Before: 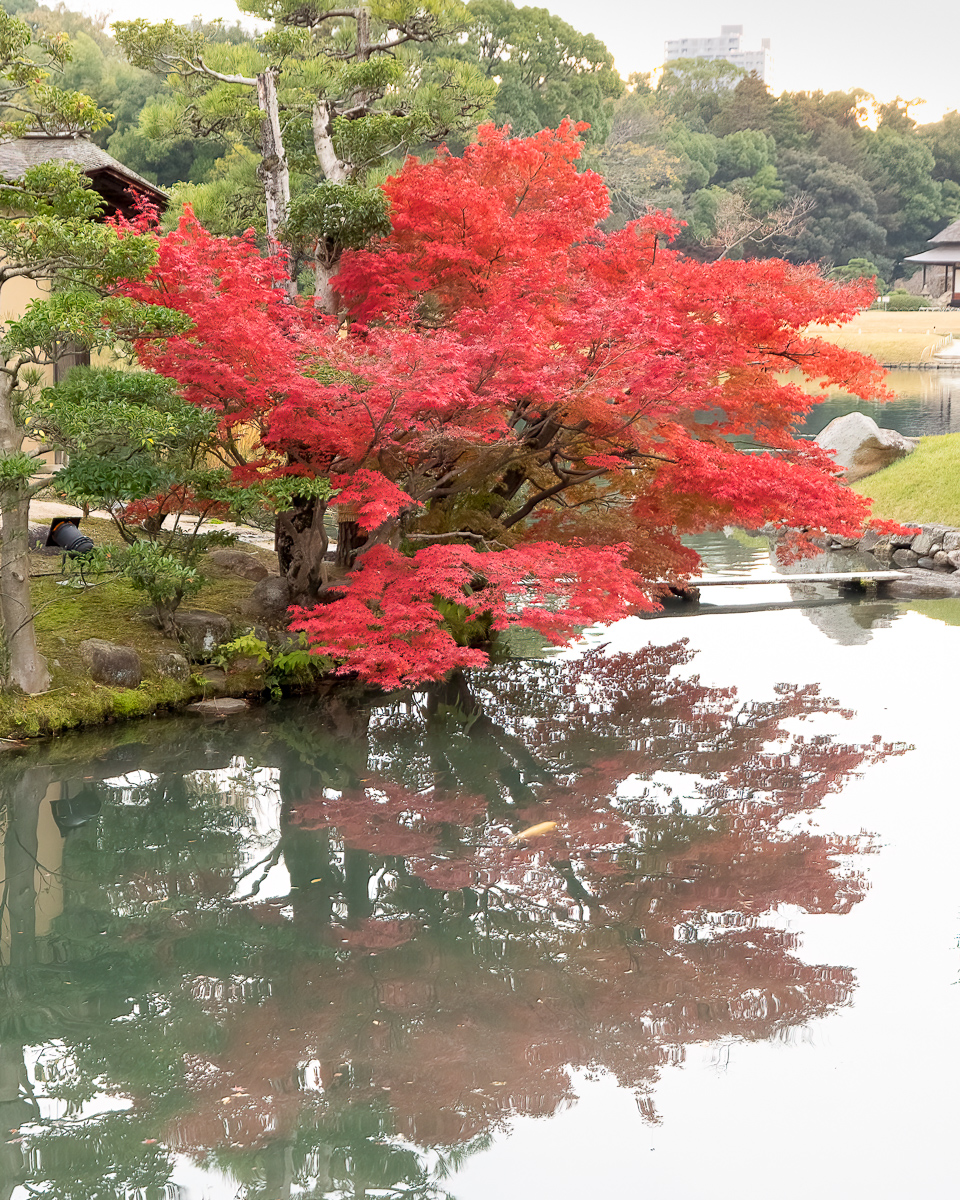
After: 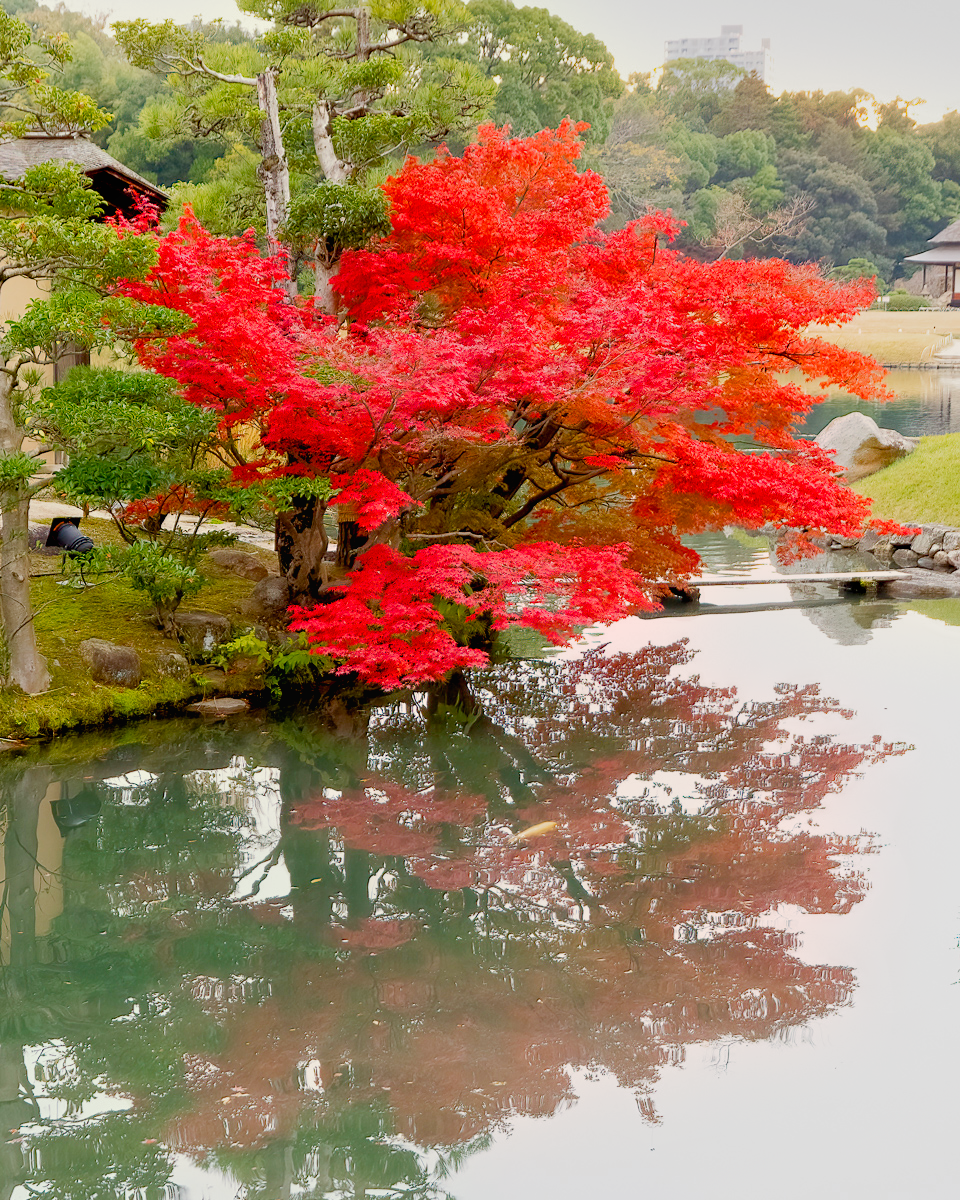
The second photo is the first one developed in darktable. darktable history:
color balance rgb: linear chroma grading › global chroma 8.12%, perceptual saturation grading › global saturation 9.07%, perceptual saturation grading › highlights -13.84%, perceptual saturation grading › mid-tones 14.88%, perceptual saturation grading › shadows 22.8%, perceptual brilliance grading › highlights 2.61%, global vibrance 12.07%
local contrast: mode bilateral grid, contrast 100, coarseness 100, detail 91%, midtone range 0.2
filmic rgb: black relative exposure -16 EV, threshold -0.33 EV, transition 3.19 EV, structure ↔ texture 100%, target black luminance 0%, hardness 7.57, latitude 72.96%, contrast 0.908, highlights saturation mix 10%, shadows ↔ highlights balance -0.38%, add noise in highlights 0, preserve chrominance no, color science v4 (2020), iterations of high-quality reconstruction 10, enable highlight reconstruction true
exposure: black level correction 0.011, compensate highlight preservation false
